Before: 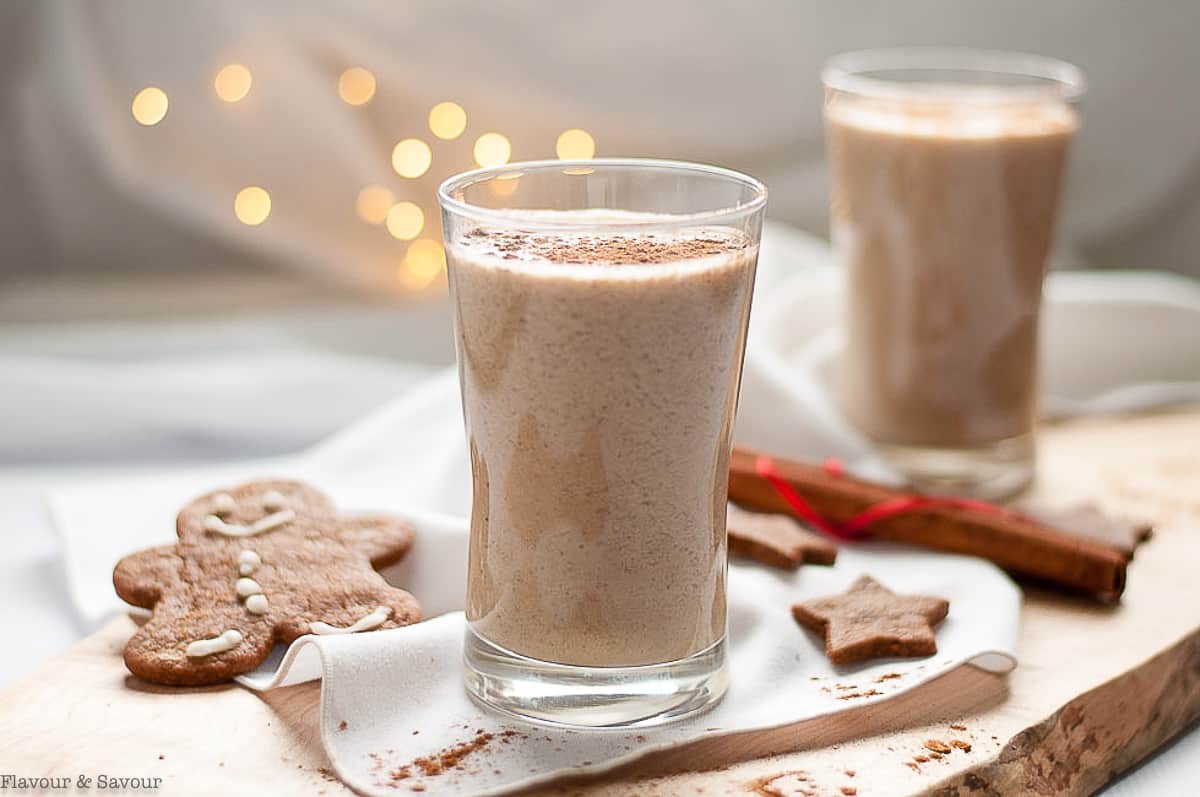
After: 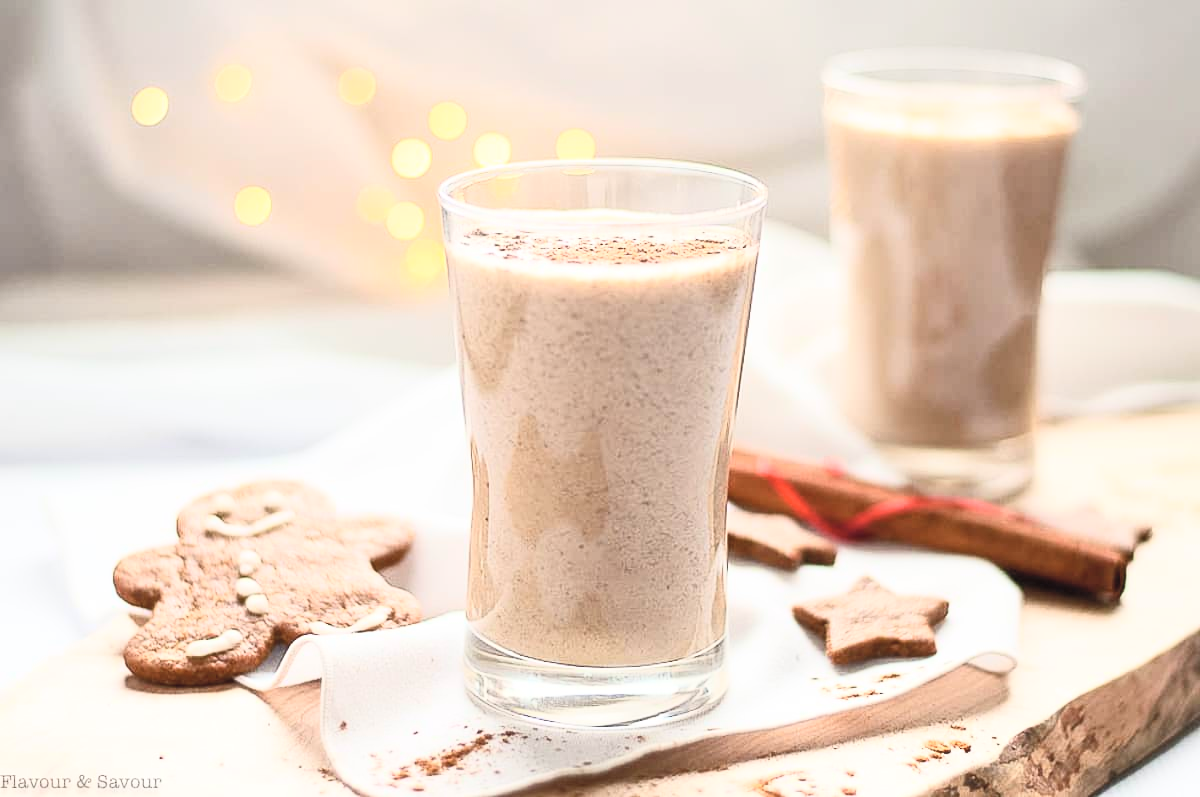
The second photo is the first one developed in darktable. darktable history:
contrast brightness saturation: contrast 0.377, brightness 0.52
